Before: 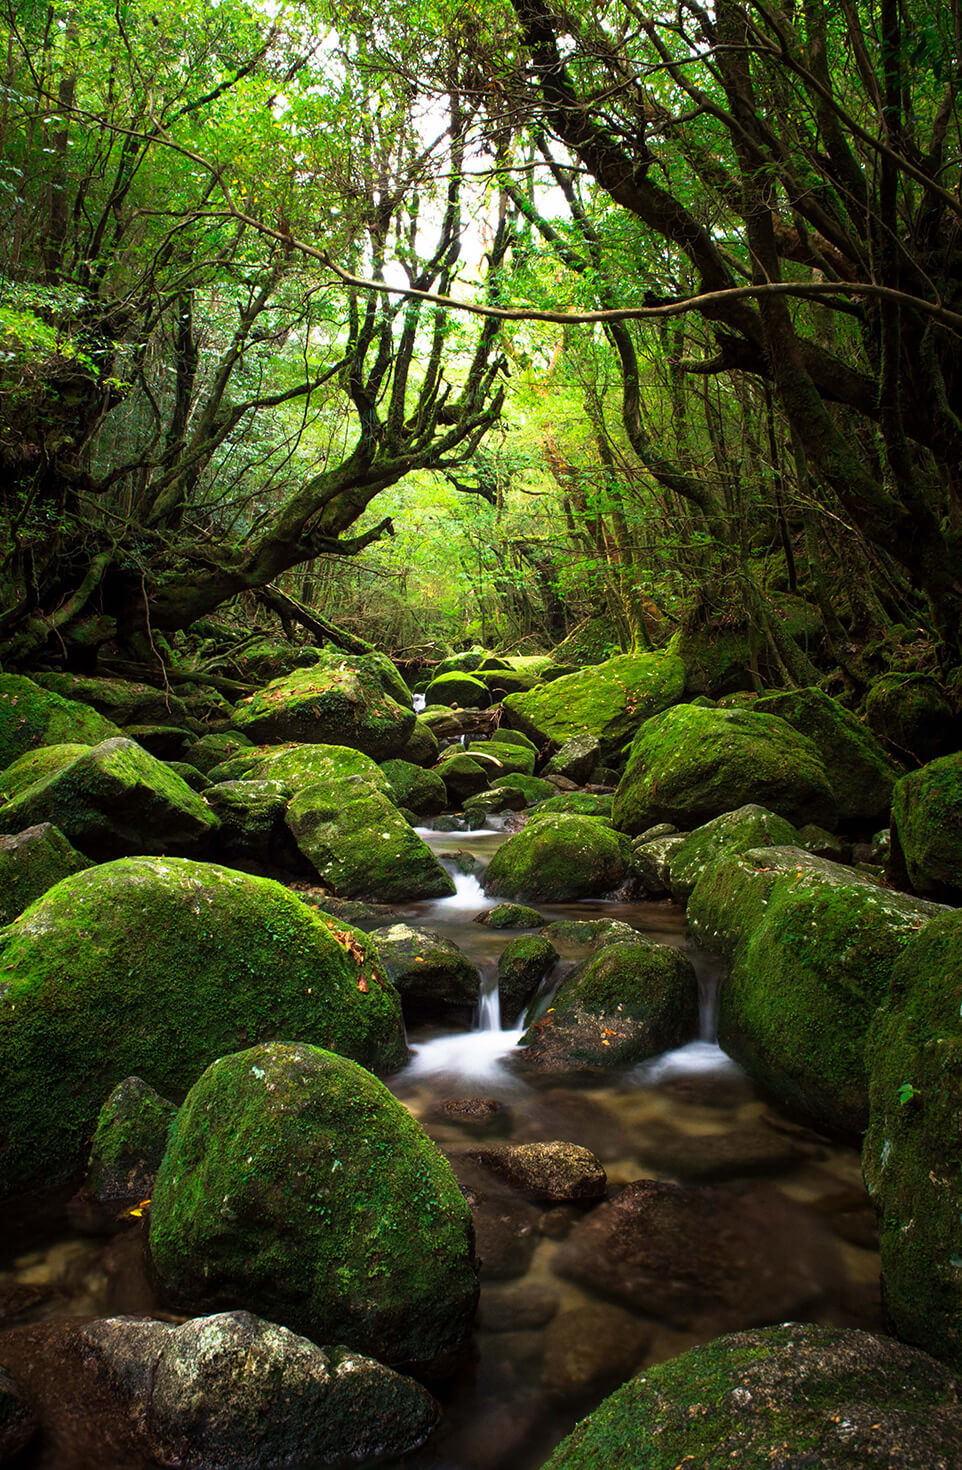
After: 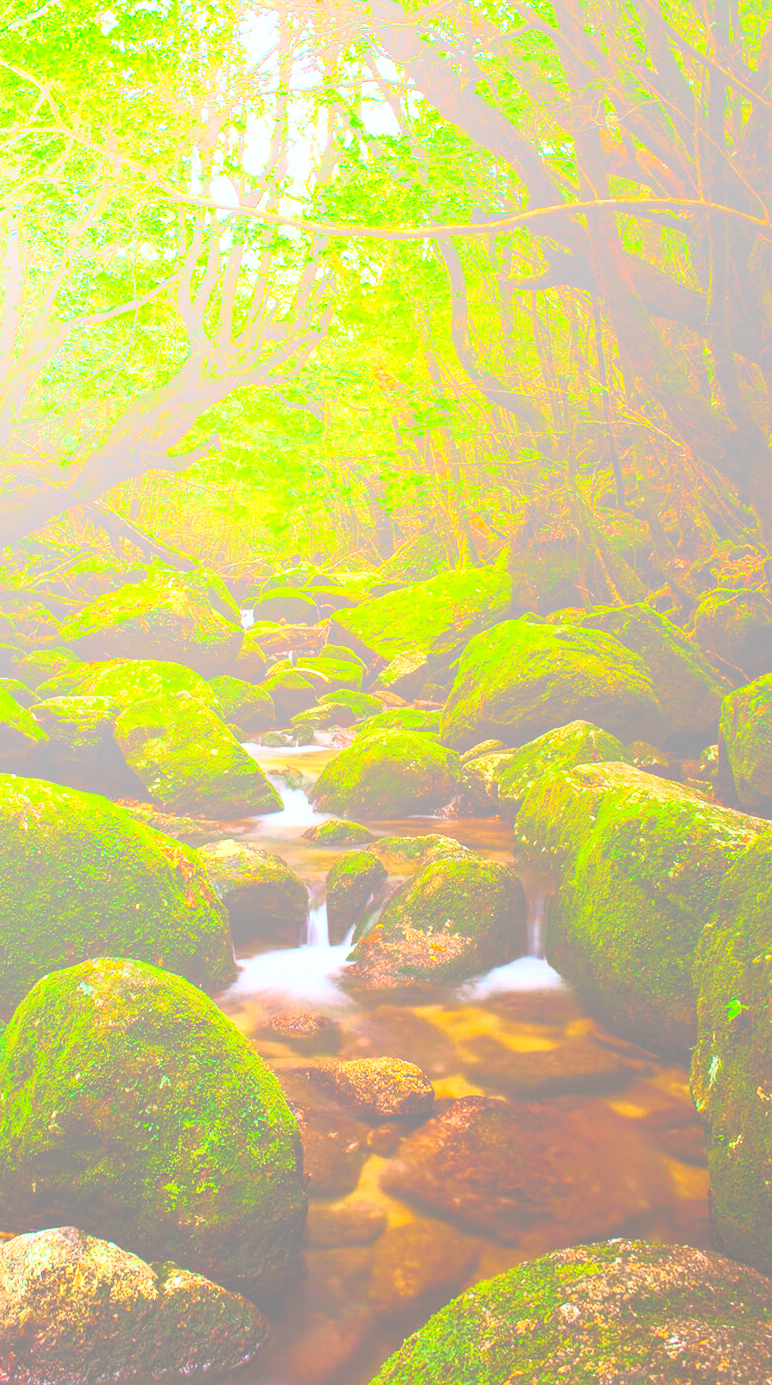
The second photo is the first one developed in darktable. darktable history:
crop and rotate: left 17.959%, top 5.771%, right 1.742%
white balance: red 0.976, blue 1.04
contrast brightness saturation: contrast 0.2, brightness 0.15, saturation 0.14
color balance rgb: perceptual saturation grading › global saturation 20%, perceptual saturation grading › highlights -25%, perceptual saturation grading › shadows 50%
base curve: curves: ch0 [(0, 0) (0.032, 0.037) (0.105, 0.228) (0.435, 0.76) (0.856, 0.983) (1, 1)]
shadows and highlights: shadows 52.42, soften with gaussian
rgb levels: mode RGB, independent channels, levels [[0, 0.5, 1], [0, 0.521, 1], [0, 0.536, 1]]
bloom: size 85%, threshold 5%, strength 85%
